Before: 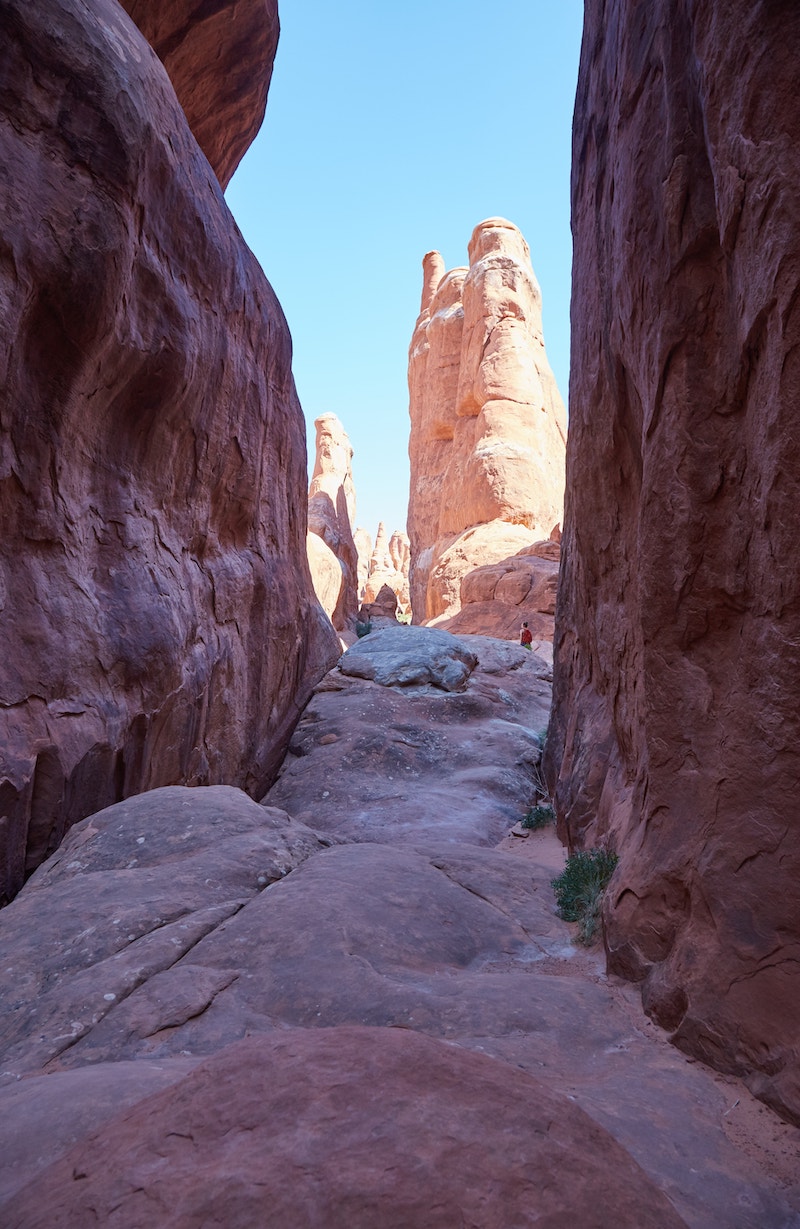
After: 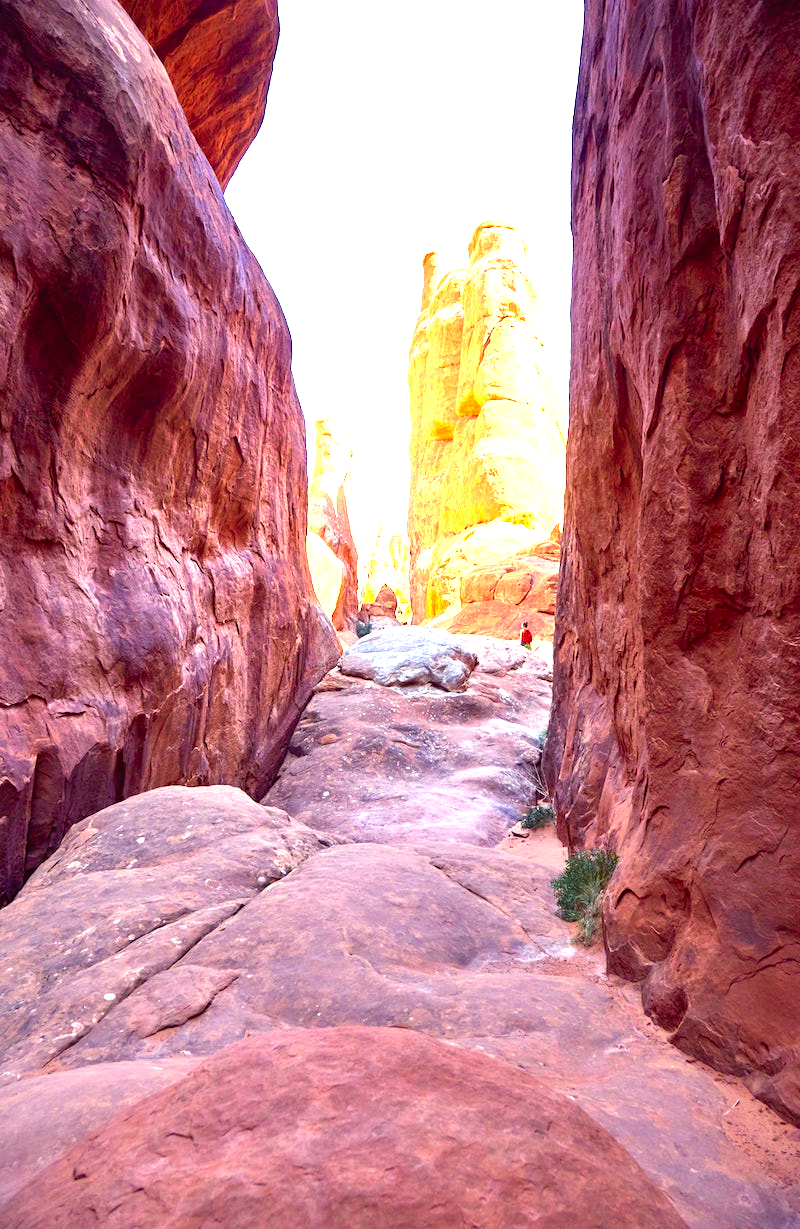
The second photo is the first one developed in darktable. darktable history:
levels: levels [0, 0.281, 0.562]
color balance rgb: perceptual saturation grading › global saturation 29.789%
color correction: highlights a* -0.345, highlights b* 39.72, shadows a* 9.69, shadows b* -0.861
